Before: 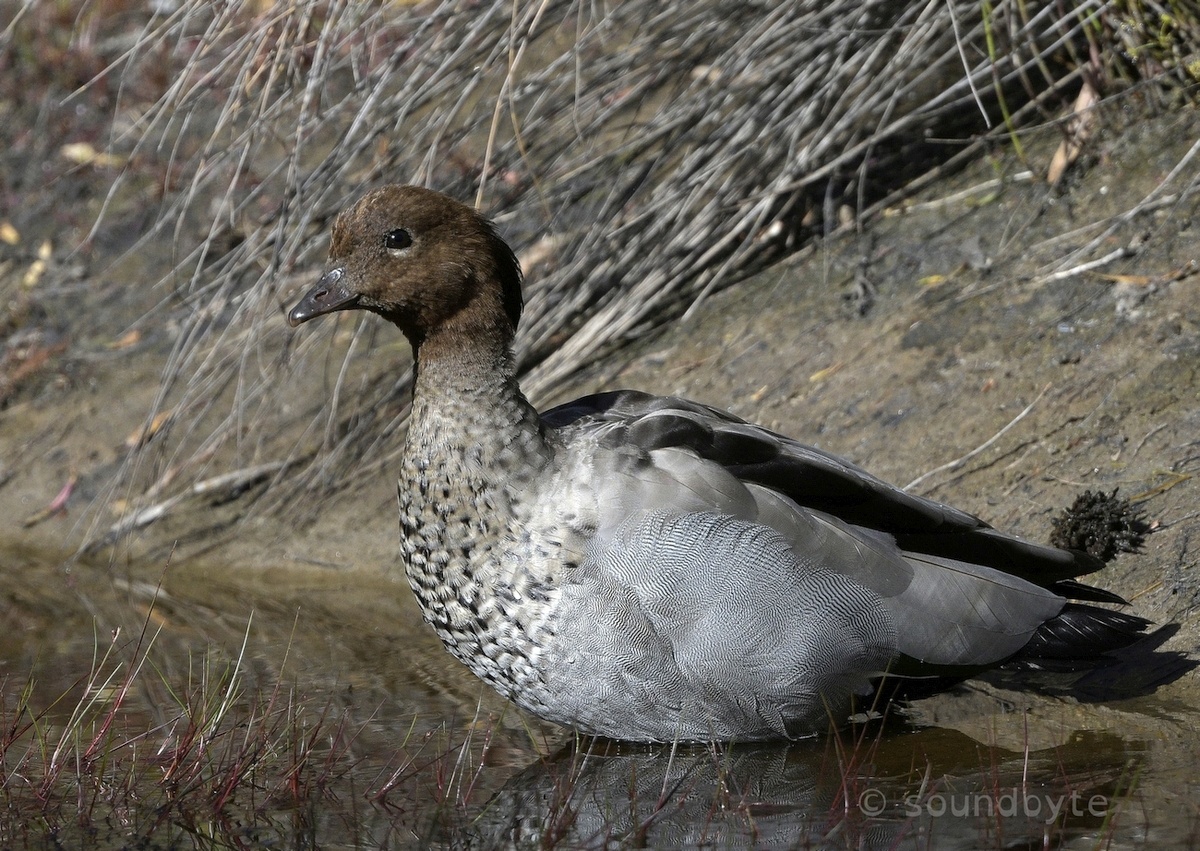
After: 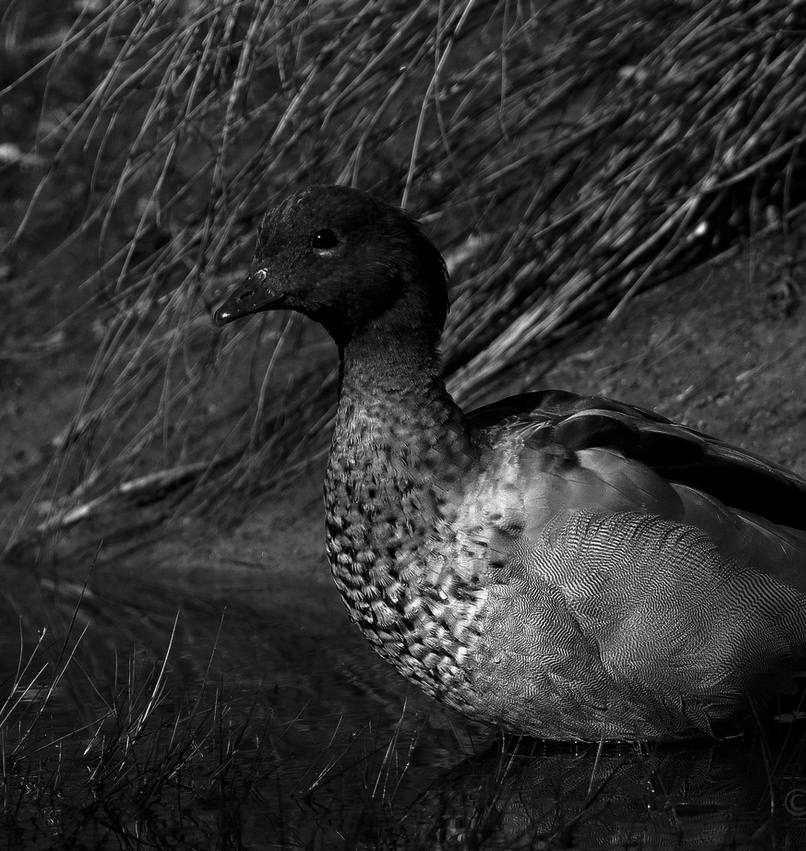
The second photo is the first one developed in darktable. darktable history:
crop and rotate: left 6.187%, right 26.569%
contrast brightness saturation: contrast -0.032, brightness -0.572, saturation -0.988
color balance rgb: power › hue 308.94°, highlights gain › chroma 1.49%, highlights gain › hue 306.65°, perceptual saturation grading › global saturation 0.724%, perceptual saturation grading › highlights -31.515%, perceptual saturation grading › mid-tones 5.744%, perceptual saturation grading › shadows 18.618%
